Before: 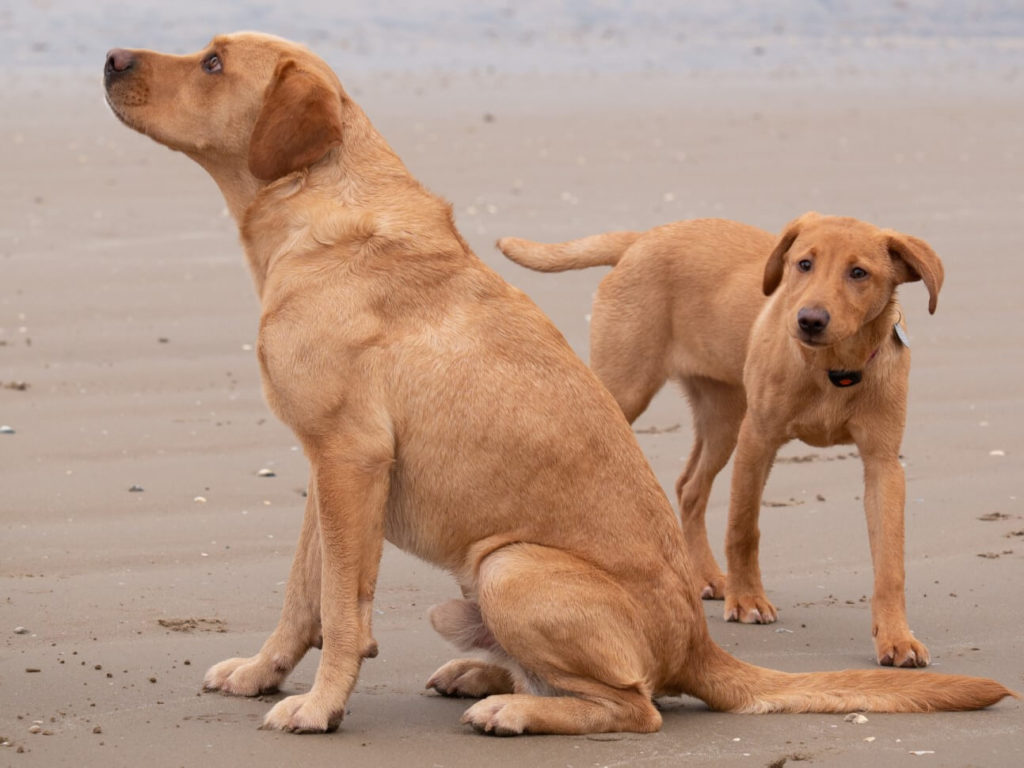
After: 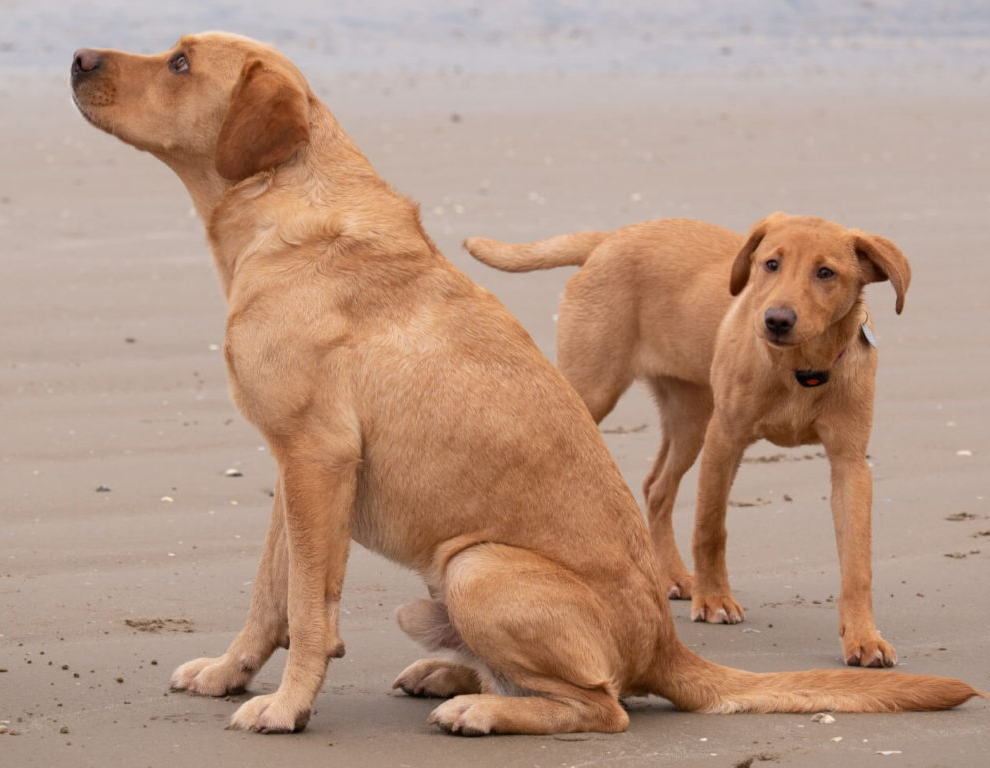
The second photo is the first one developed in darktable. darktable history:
crop and rotate: left 3.23%
